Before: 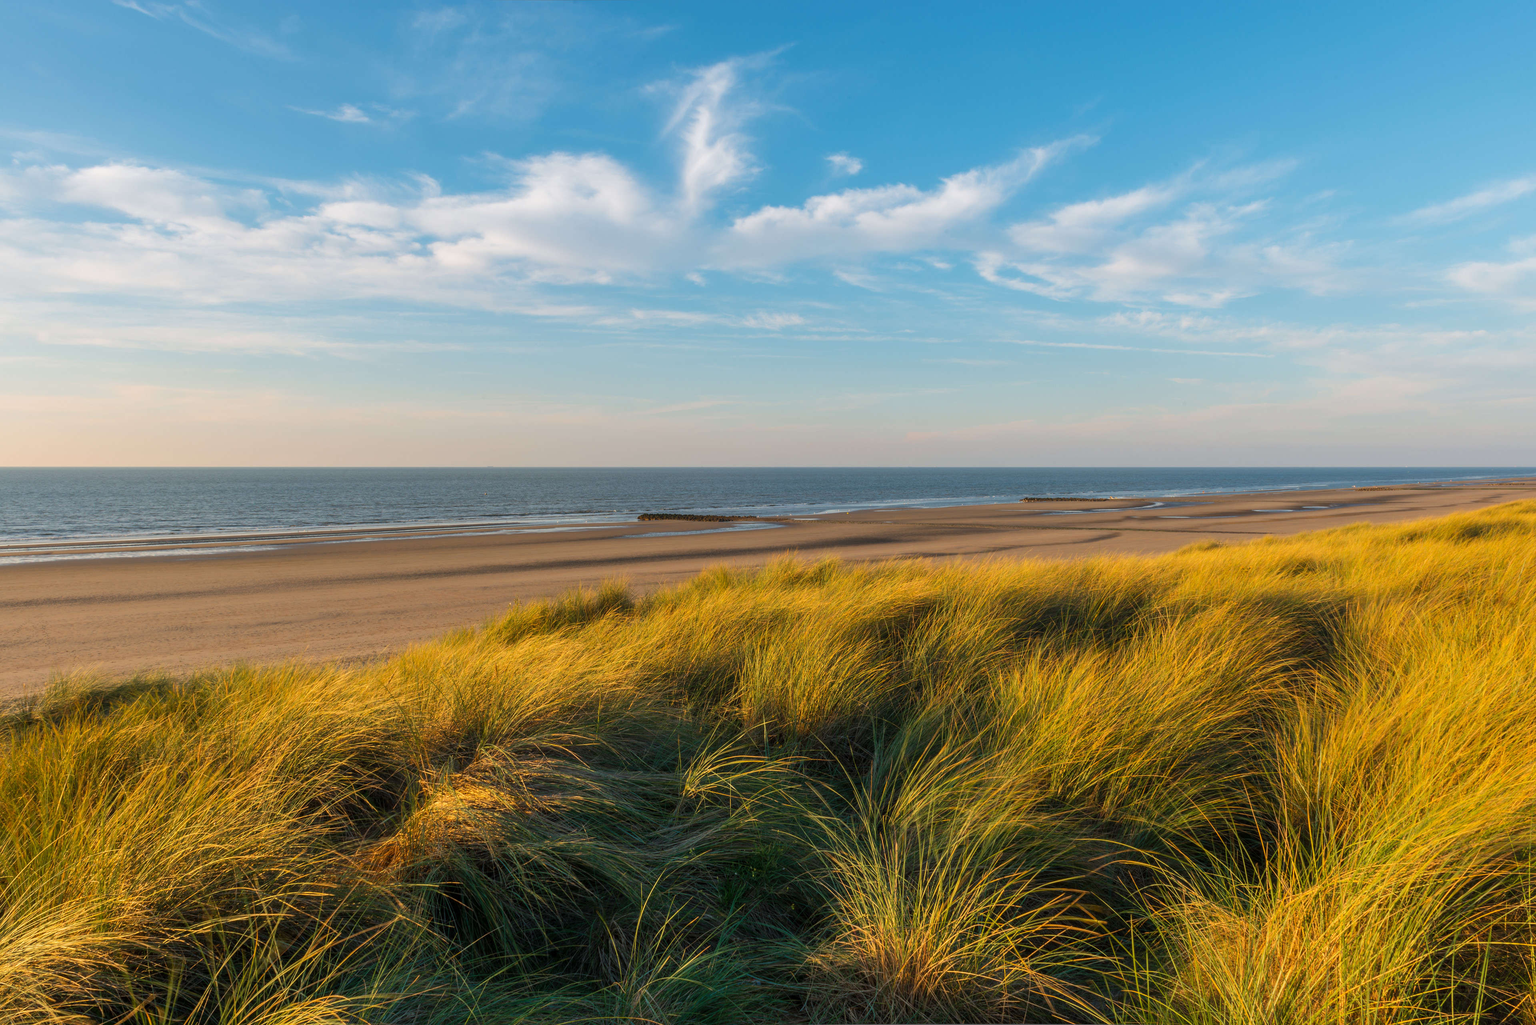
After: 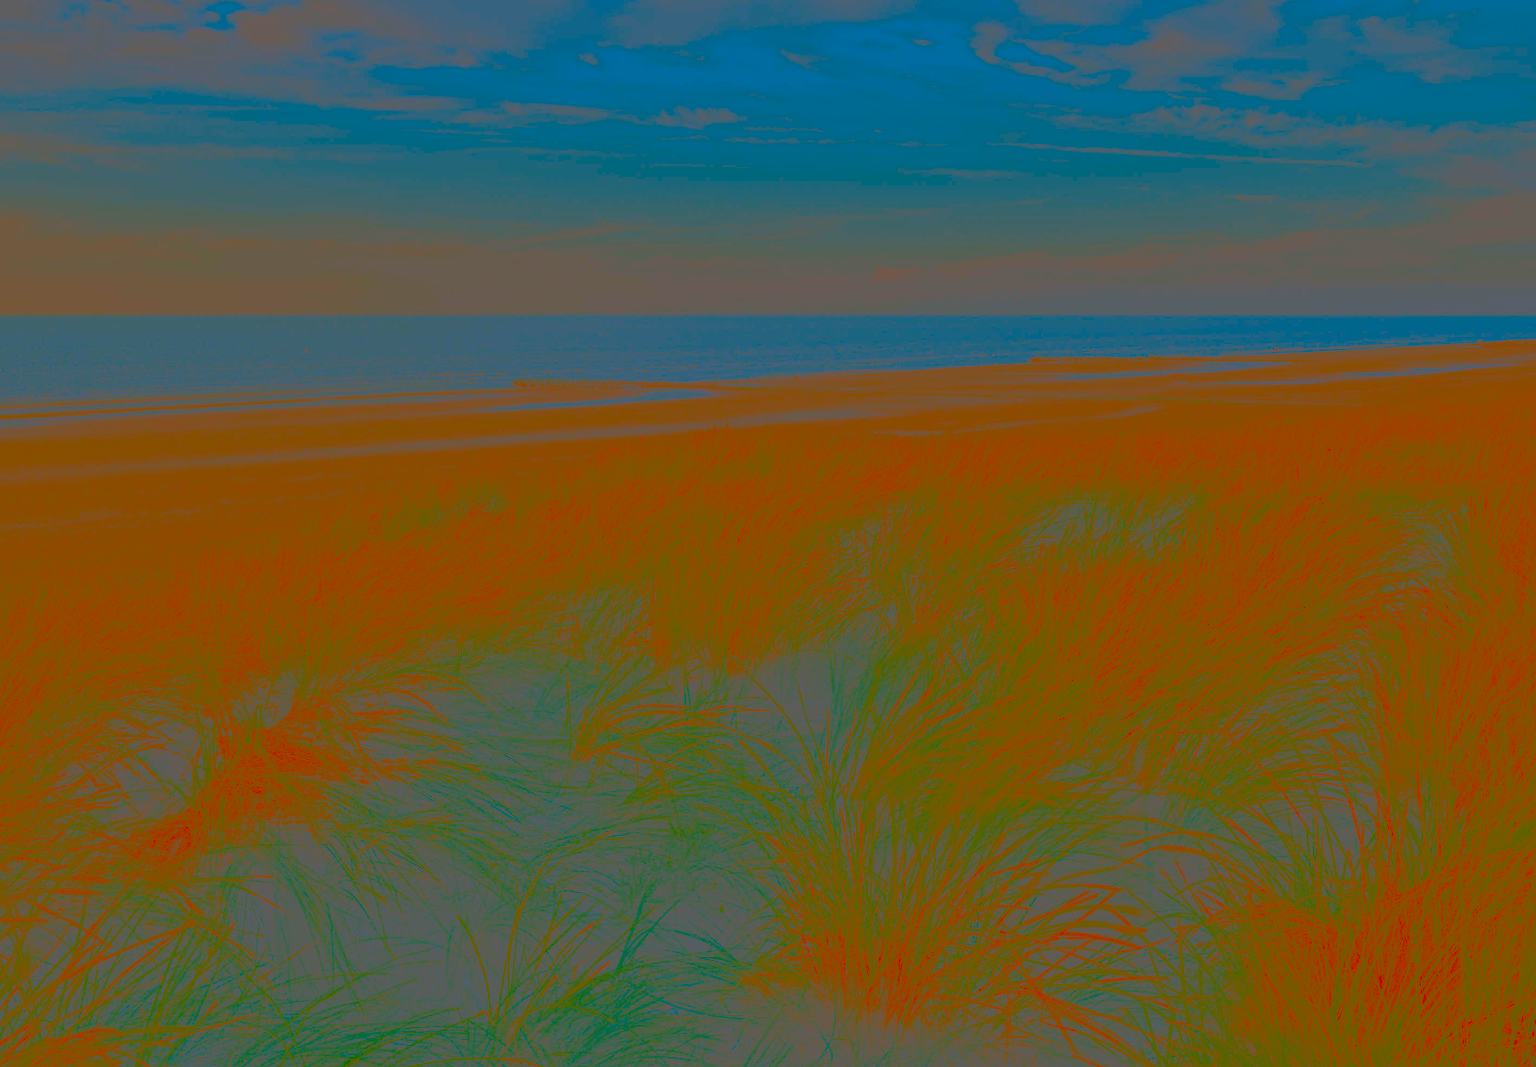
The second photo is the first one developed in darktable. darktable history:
crop: left 16.871%, top 22.857%, right 9.116%
contrast brightness saturation: contrast -0.99, brightness -0.17, saturation 0.75
color balance: output saturation 110%
